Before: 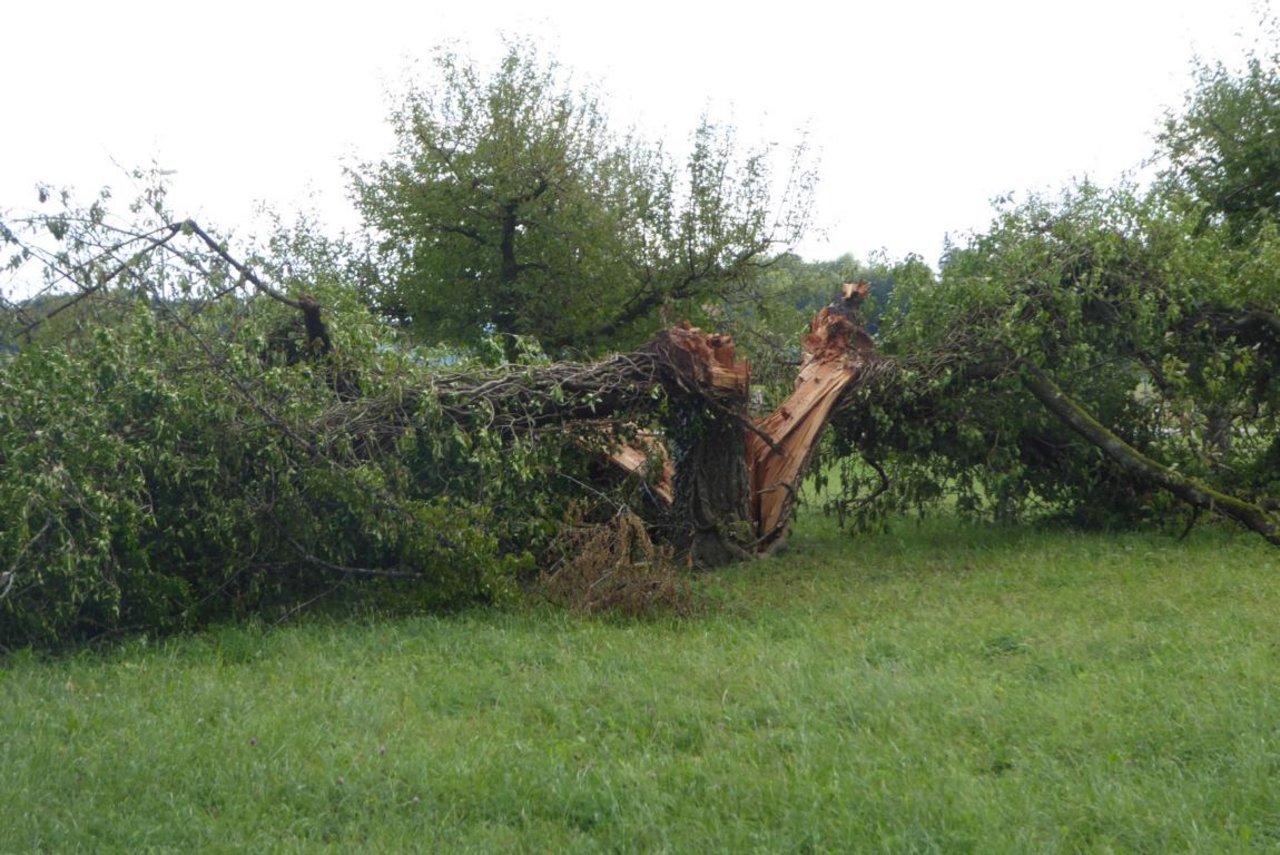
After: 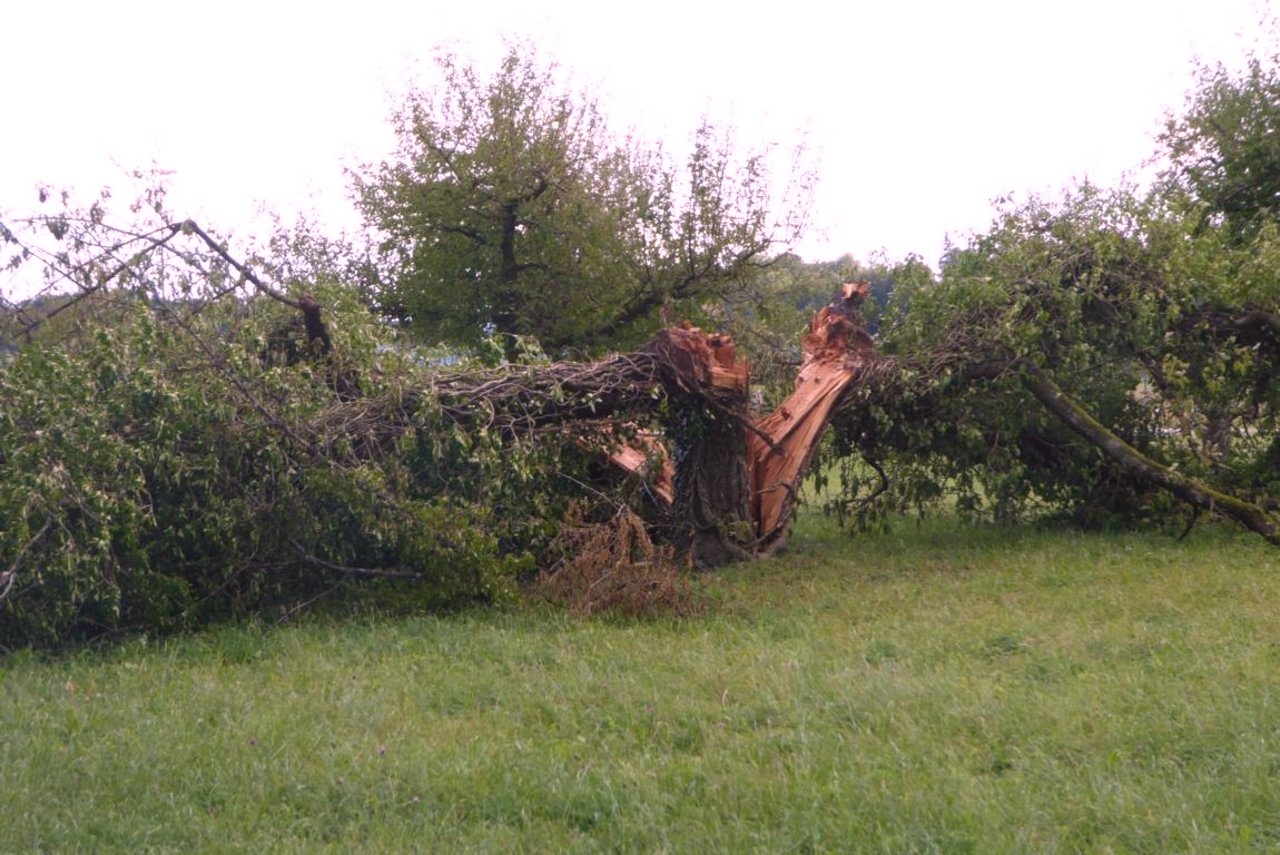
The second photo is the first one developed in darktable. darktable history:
white balance: red 1.188, blue 1.11
tone equalizer: on, module defaults
